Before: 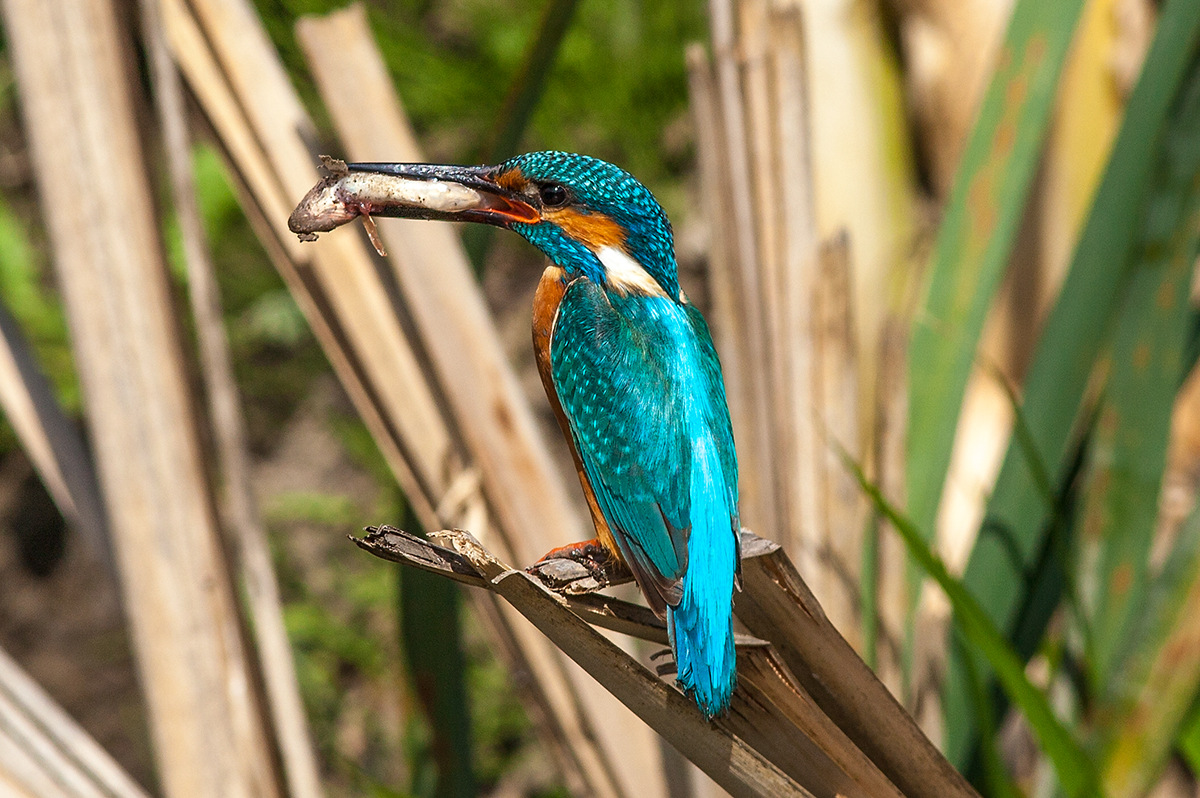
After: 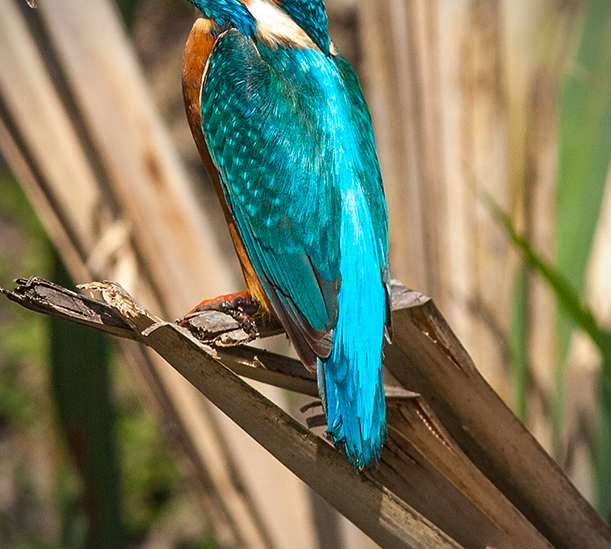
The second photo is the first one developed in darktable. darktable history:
crop and rotate: left 29.237%, top 31.152%, right 19.807%
shadows and highlights: shadows 29.32, highlights -29.32, low approximation 0.01, soften with gaussian
vignetting: fall-off start 91.19%
white balance: emerald 1
